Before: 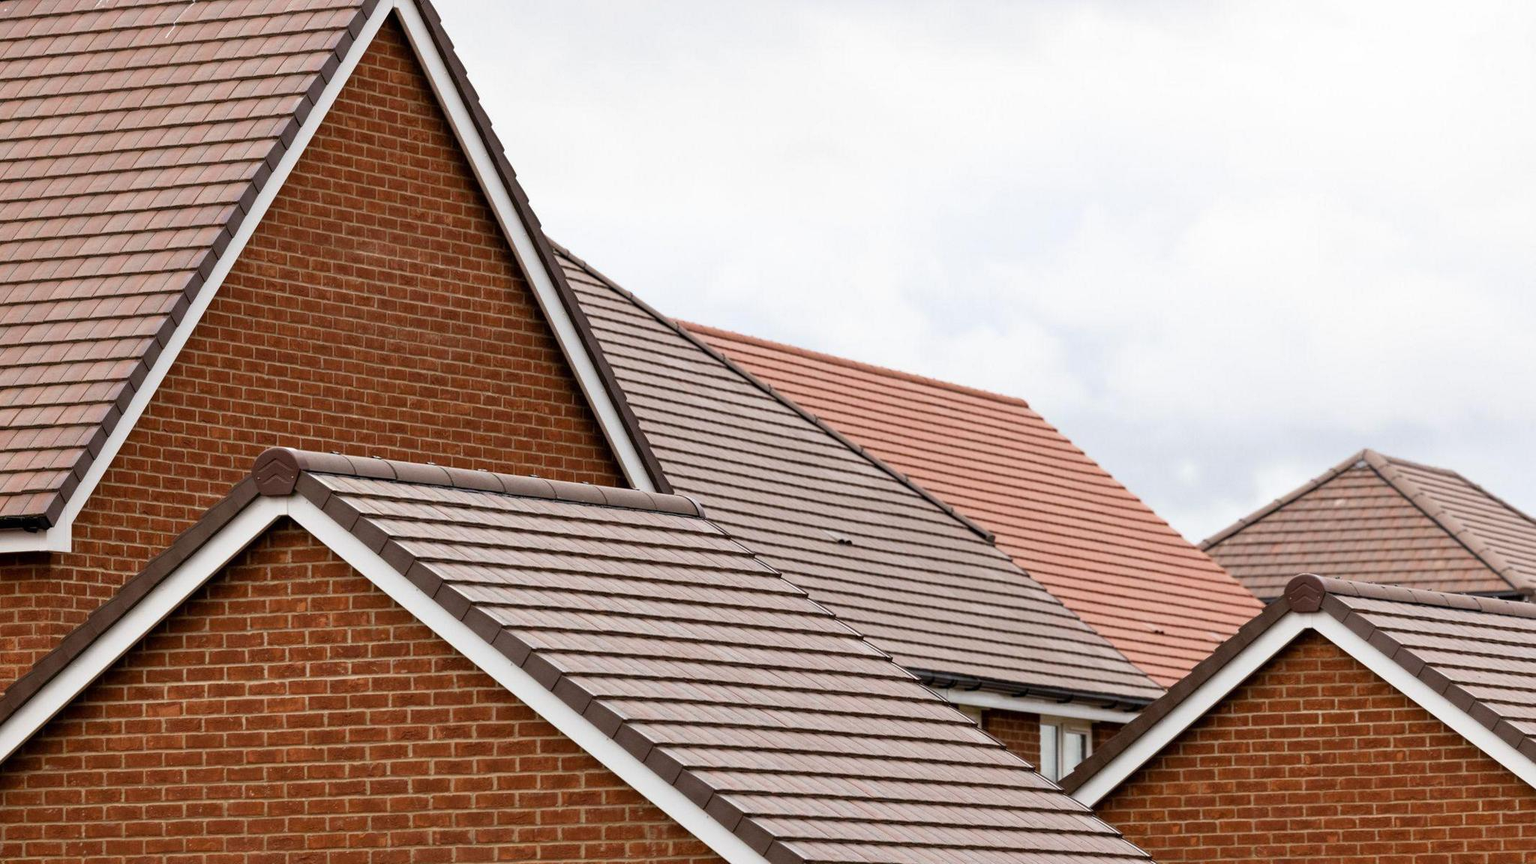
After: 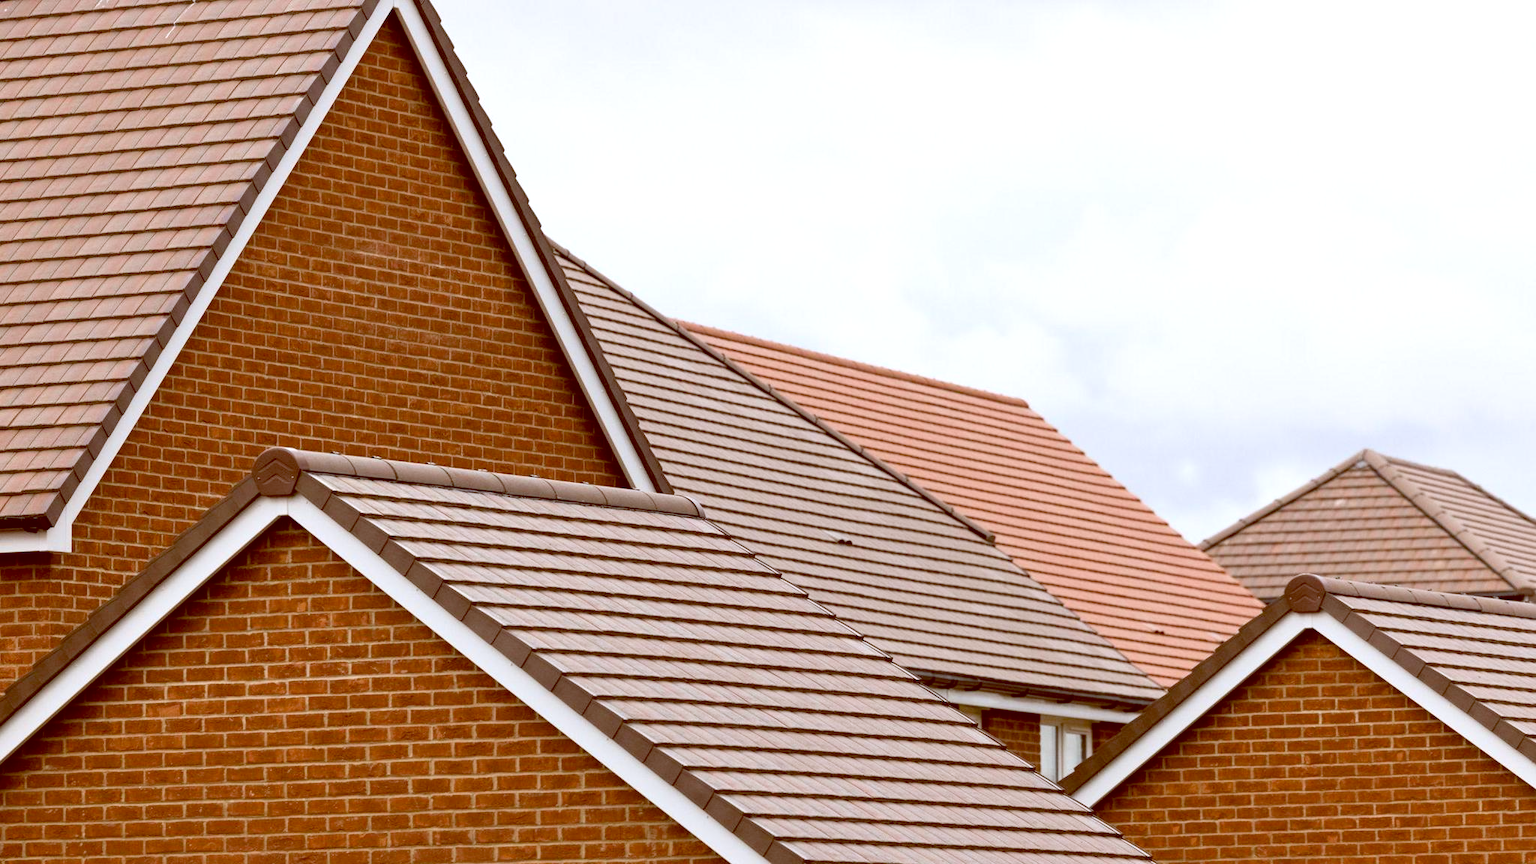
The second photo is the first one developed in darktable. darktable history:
color balance: lift [1, 1.011, 0.999, 0.989], gamma [1.109, 1.045, 1.039, 0.955], gain [0.917, 0.936, 0.952, 1.064], contrast 2.32%, contrast fulcrum 19%, output saturation 101%
exposure: exposure 0.197 EV, compensate highlight preservation false
